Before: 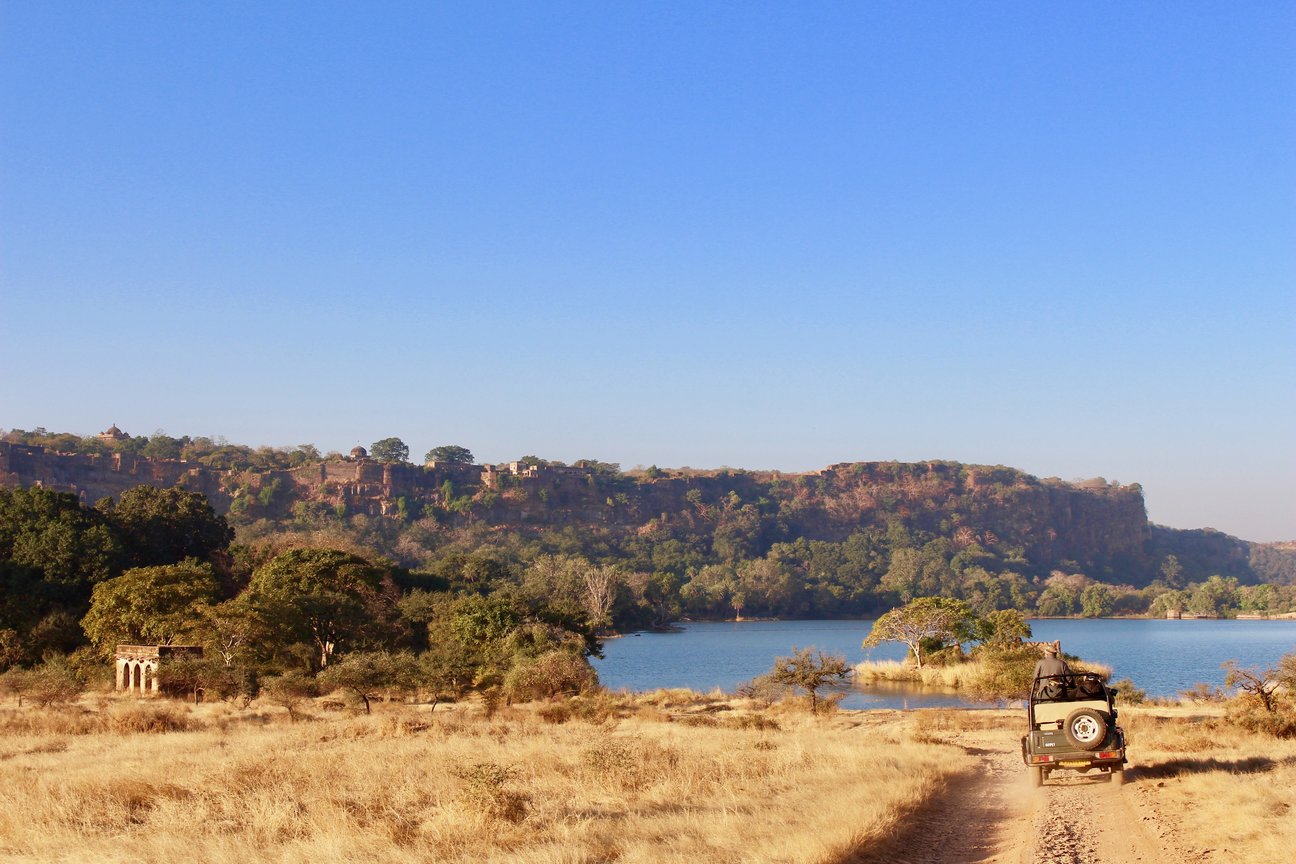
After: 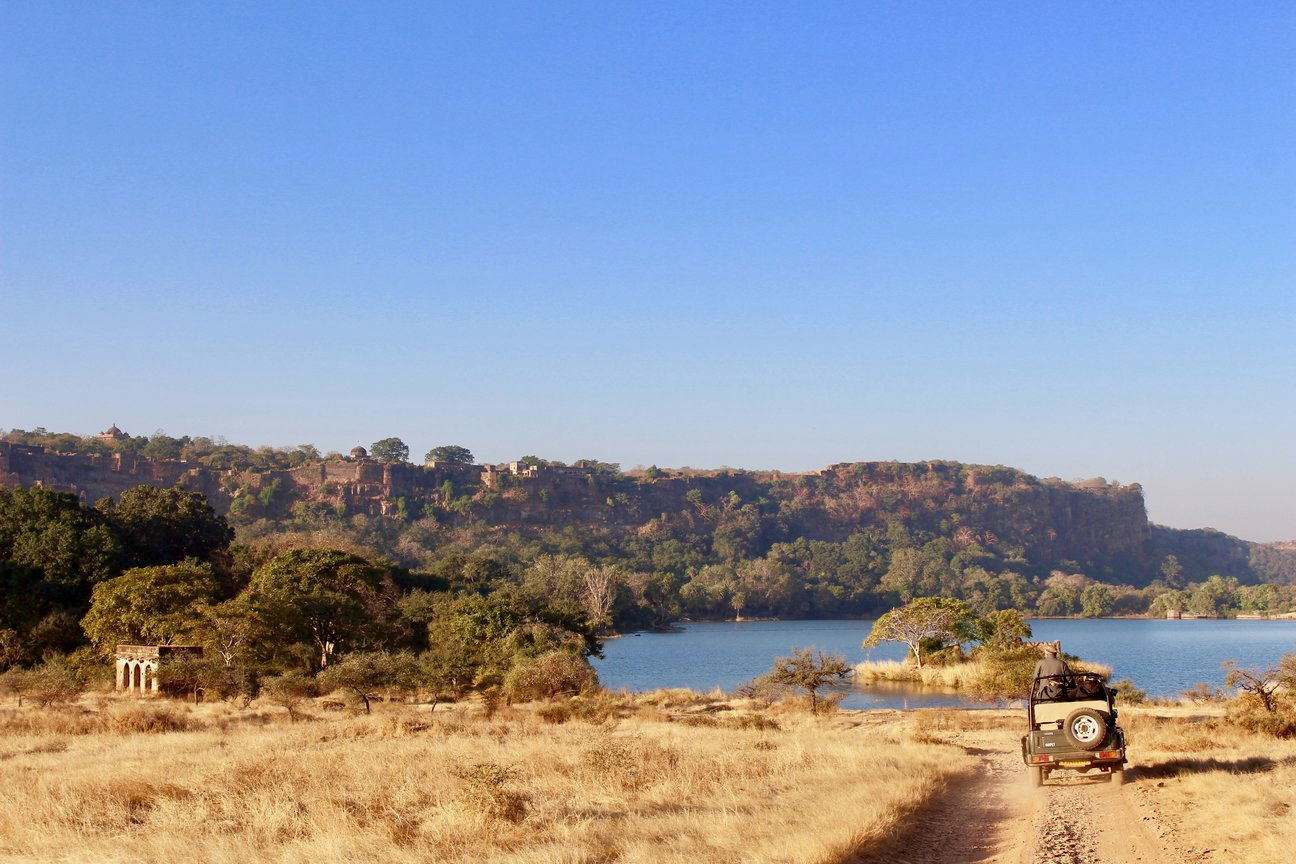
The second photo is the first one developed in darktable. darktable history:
exposure: compensate highlight preservation false
contrast brightness saturation: saturation -0.05
